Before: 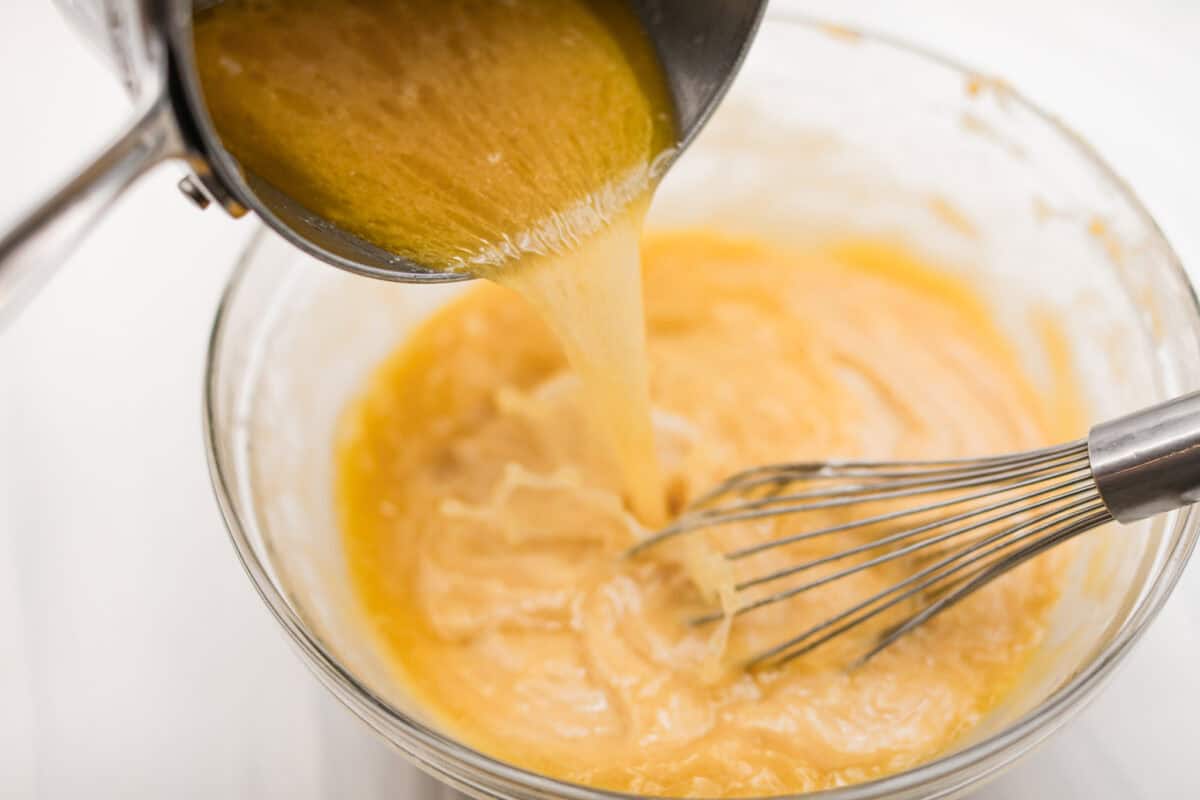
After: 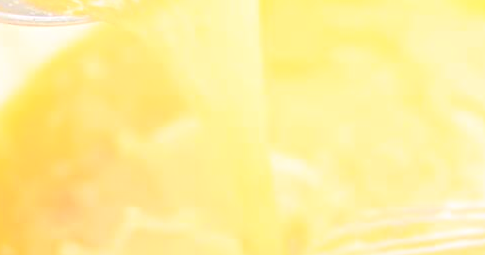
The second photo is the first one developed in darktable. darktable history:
sharpen: radius 2.817, amount 0.715
tone equalizer: -8 EV -0.417 EV, -7 EV -0.389 EV, -6 EV -0.333 EV, -5 EV -0.222 EV, -3 EV 0.222 EV, -2 EV 0.333 EV, -1 EV 0.389 EV, +0 EV 0.417 EV, edges refinement/feathering 500, mask exposure compensation -1.57 EV, preserve details no
crop: left 31.751%, top 32.172%, right 27.8%, bottom 35.83%
bloom: on, module defaults
contrast brightness saturation: saturation -0.04
